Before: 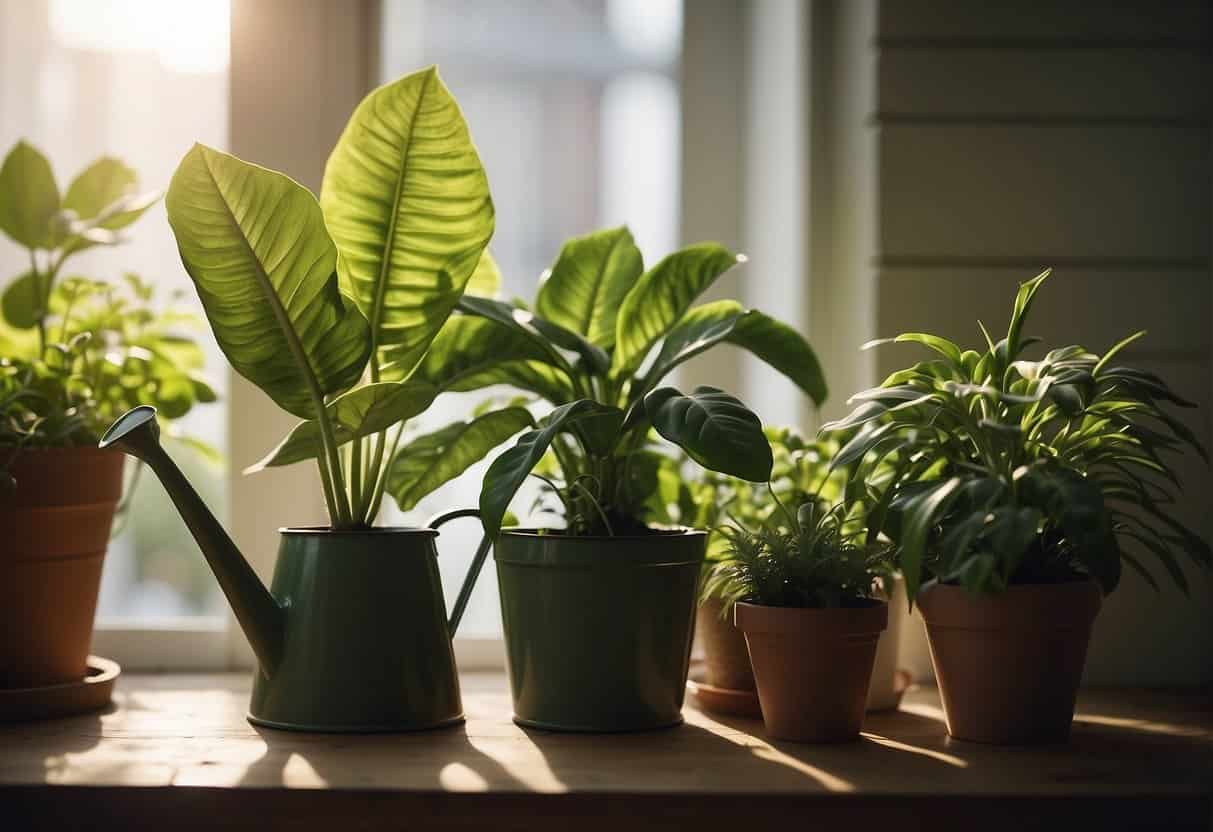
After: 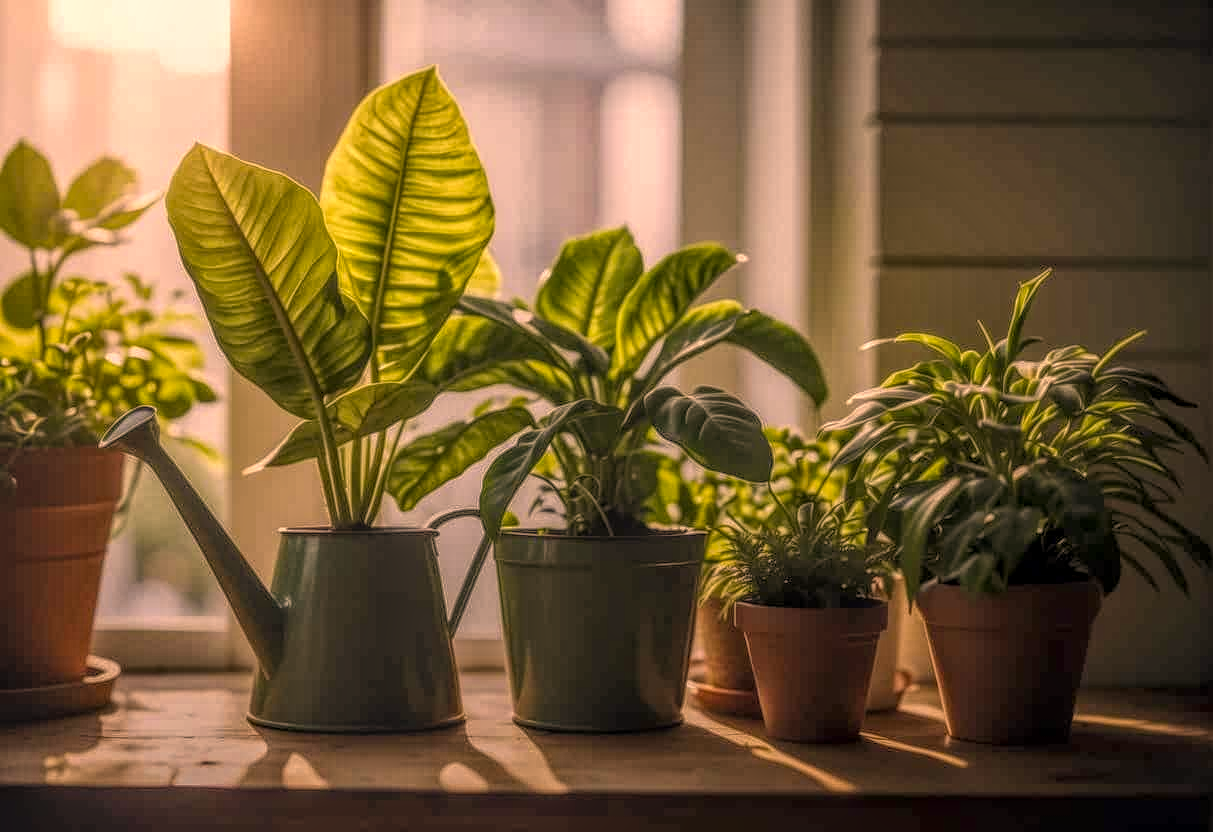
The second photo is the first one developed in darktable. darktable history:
local contrast: highlights 0%, shadows 0%, detail 200%, midtone range 0.25
color correction: highlights a* 21.88, highlights b* 22.25
tone equalizer: on, module defaults
